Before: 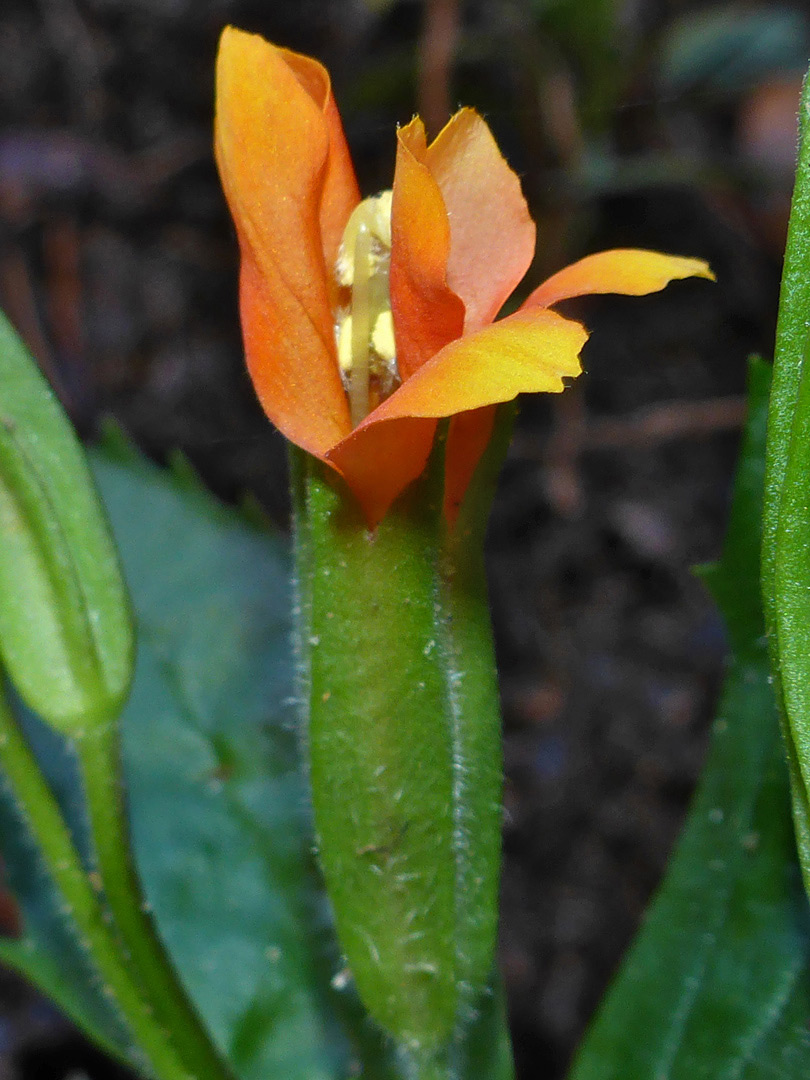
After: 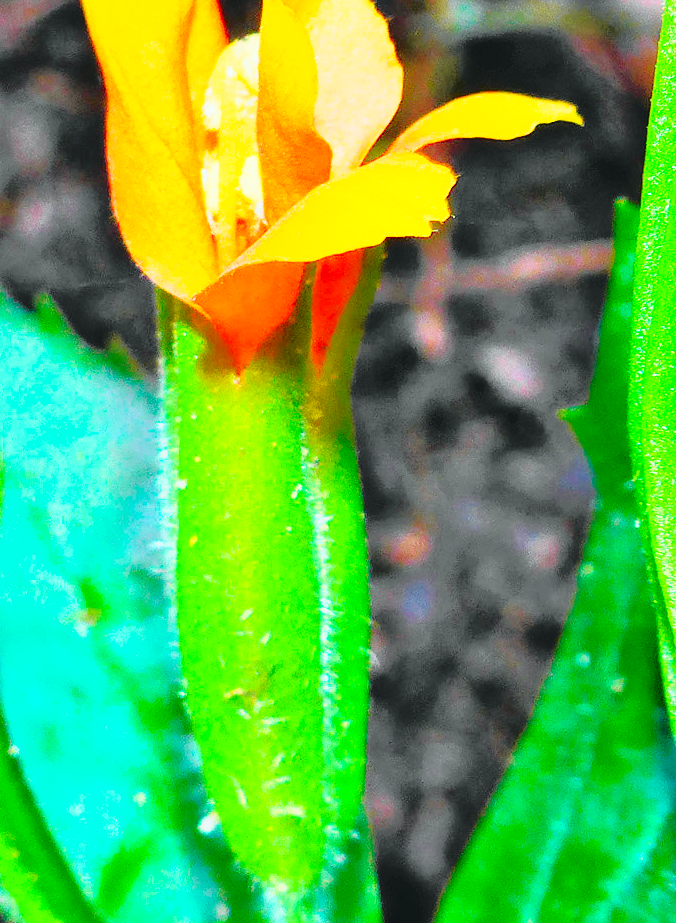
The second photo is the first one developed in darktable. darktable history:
exposure: black level correction 0, exposure 0.7 EV, compensate exposure bias true, compensate highlight preservation false
base curve: curves: ch0 [(0, 0) (0.028, 0.03) (0.121, 0.232) (0.46, 0.748) (0.859, 0.968) (1, 1)], preserve colors none
color balance rgb: global offset › luminance 0.49%, global offset › hue 60.59°, perceptual saturation grading › global saturation 29.084%, perceptual saturation grading › mid-tones 12.756%, perceptual saturation grading › shadows 9.914%, perceptual brilliance grading › global brilliance 10.433%, perceptual brilliance grading › shadows 15.001%
crop: left 16.448%, top 14.465%
tone curve: curves: ch0 [(0, 0.015) (0.091, 0.055) (0.184, 0.159) (0.304, 0.382) (0.492, 0.579) (0.628, 0.755) (0.832, 0.932) (0.984, 0.963)]; ch1 [(0, 0) (0.34, 0.235) (0.46, 0.46) (0.515, 0.502) (0.553, 0.567) (0.764, 0.815) (1, 1)]; ch2 [(0, 0) (0.44, 0.458) (0.479, 0.492) (0.524, 0.507) (0.557, 0.567) (0.673, 0.699) (1, 1)], color space Lab, independent channels, preserve colors none
